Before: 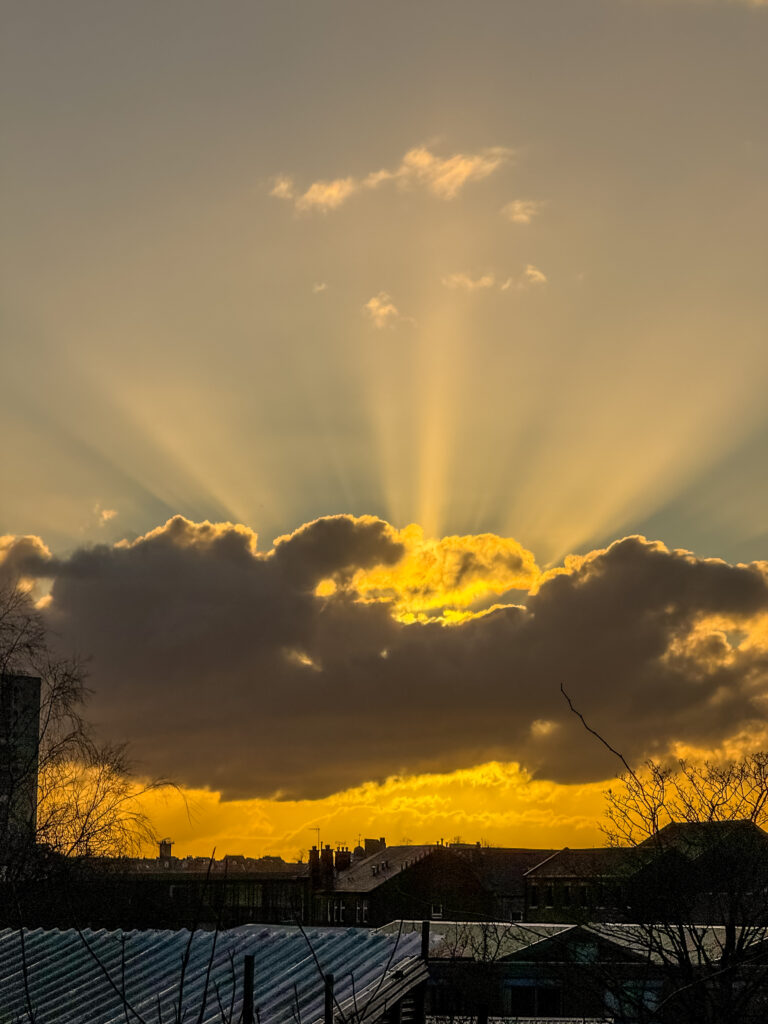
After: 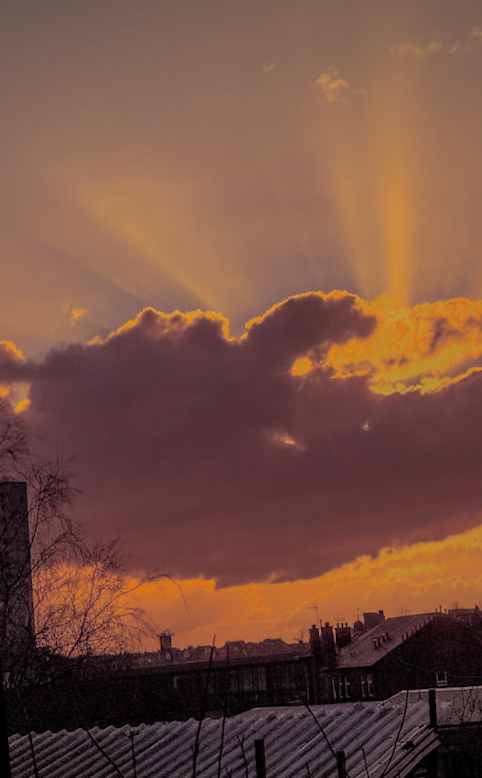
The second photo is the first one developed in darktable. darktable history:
white balance: red 1.127, blue 0.943
color correction: highlights a* -2.68, highlights b* 2.57
crop: left 8.966%, top 23.852%, right 34.699%, bottom 4.703%
shadows and highlights: on, module defaults
vignetting: fall-off radius 100%, width/height ratio 1.337
split-toning: shadows › hue 316.8°, shadows › saturation 0.47, highlights › hue 201.6°, highlights › saturation 0, balance -41.97, compress 28.01%
rotate and perspective: rotation -5.2°, automatic cropping off
color zones: curves: ch0 [(0, 0.48) (0.209, 0.398) (0.305, 0.332) (0.429, 0.493) (0.571, 0.5) (0.714, 0.5) (0.857, 0.5) (1, 0.48)]; ch1 [(0, 0.736) (0.143, 0.625) (0.225, 0.371) (0.429, 0.256) (0.571, 0.241) (0.714, 0.213) (0.857, 0.48) (1, 0.736)]; ch2 [(0, 0.448) (0.143, 0.498) (0.286, 0.5) (0.429, 0.5) (0.571, 0.5) (0.714, 0.5) (0.857, 0.5) (1, 0.448)]
